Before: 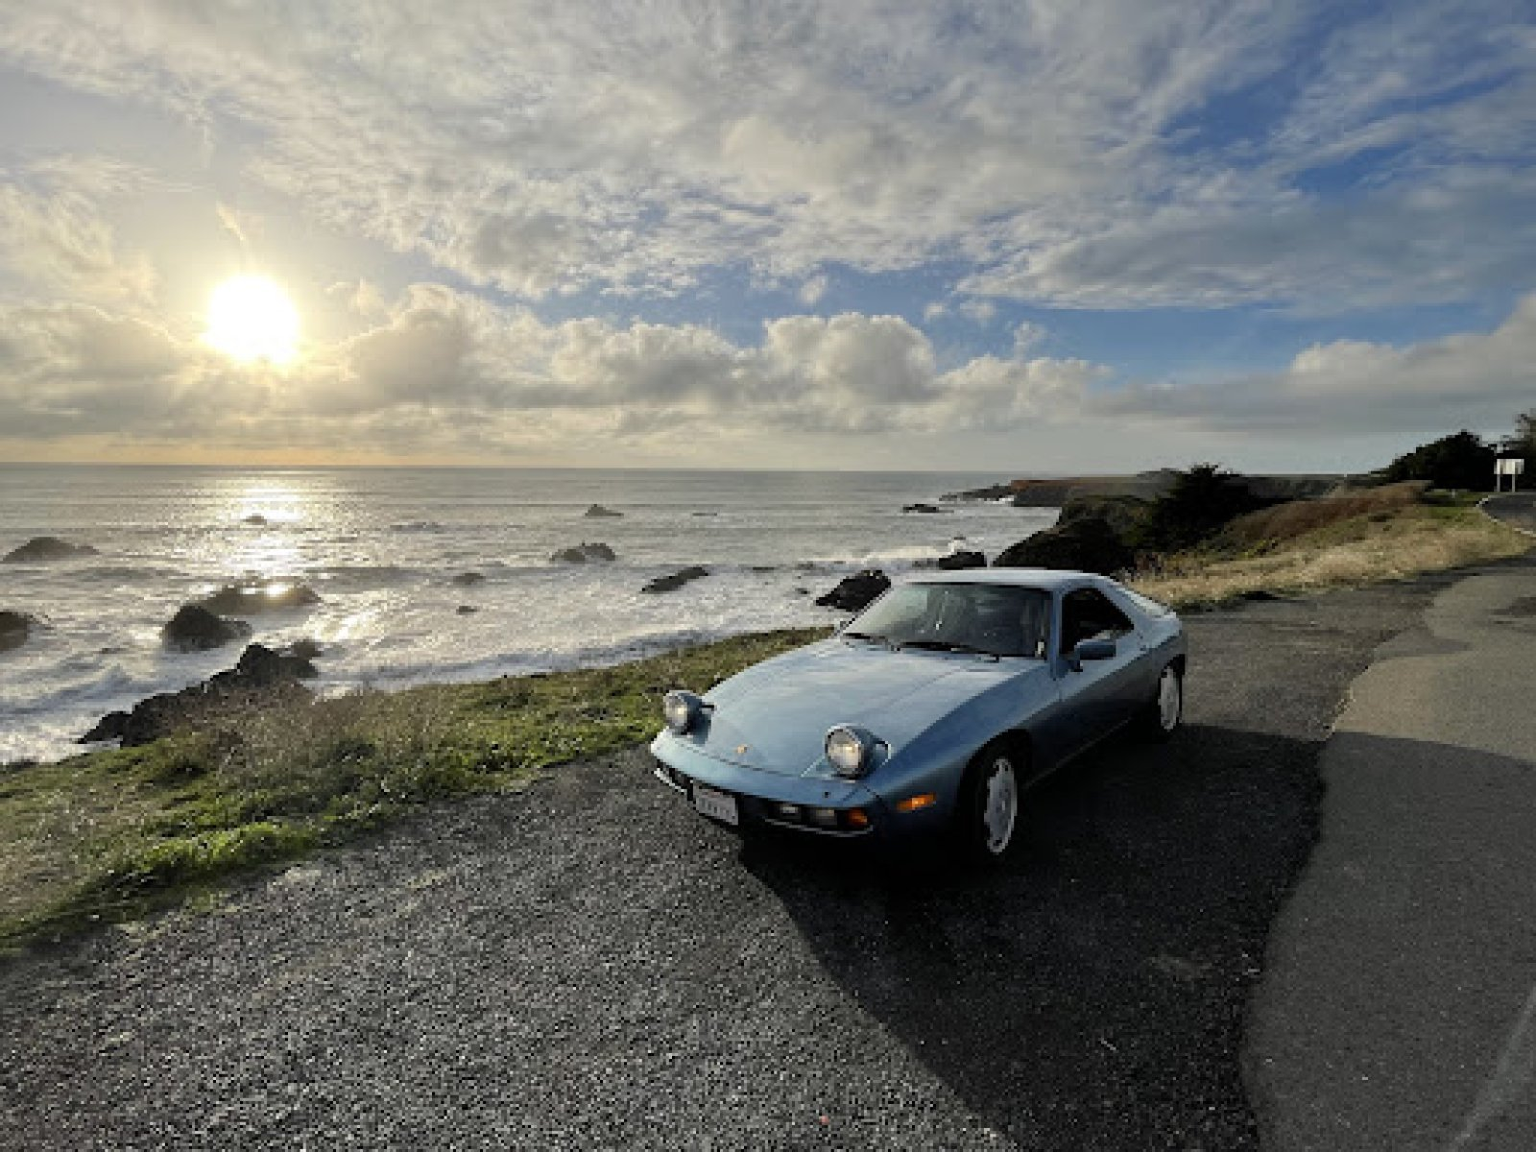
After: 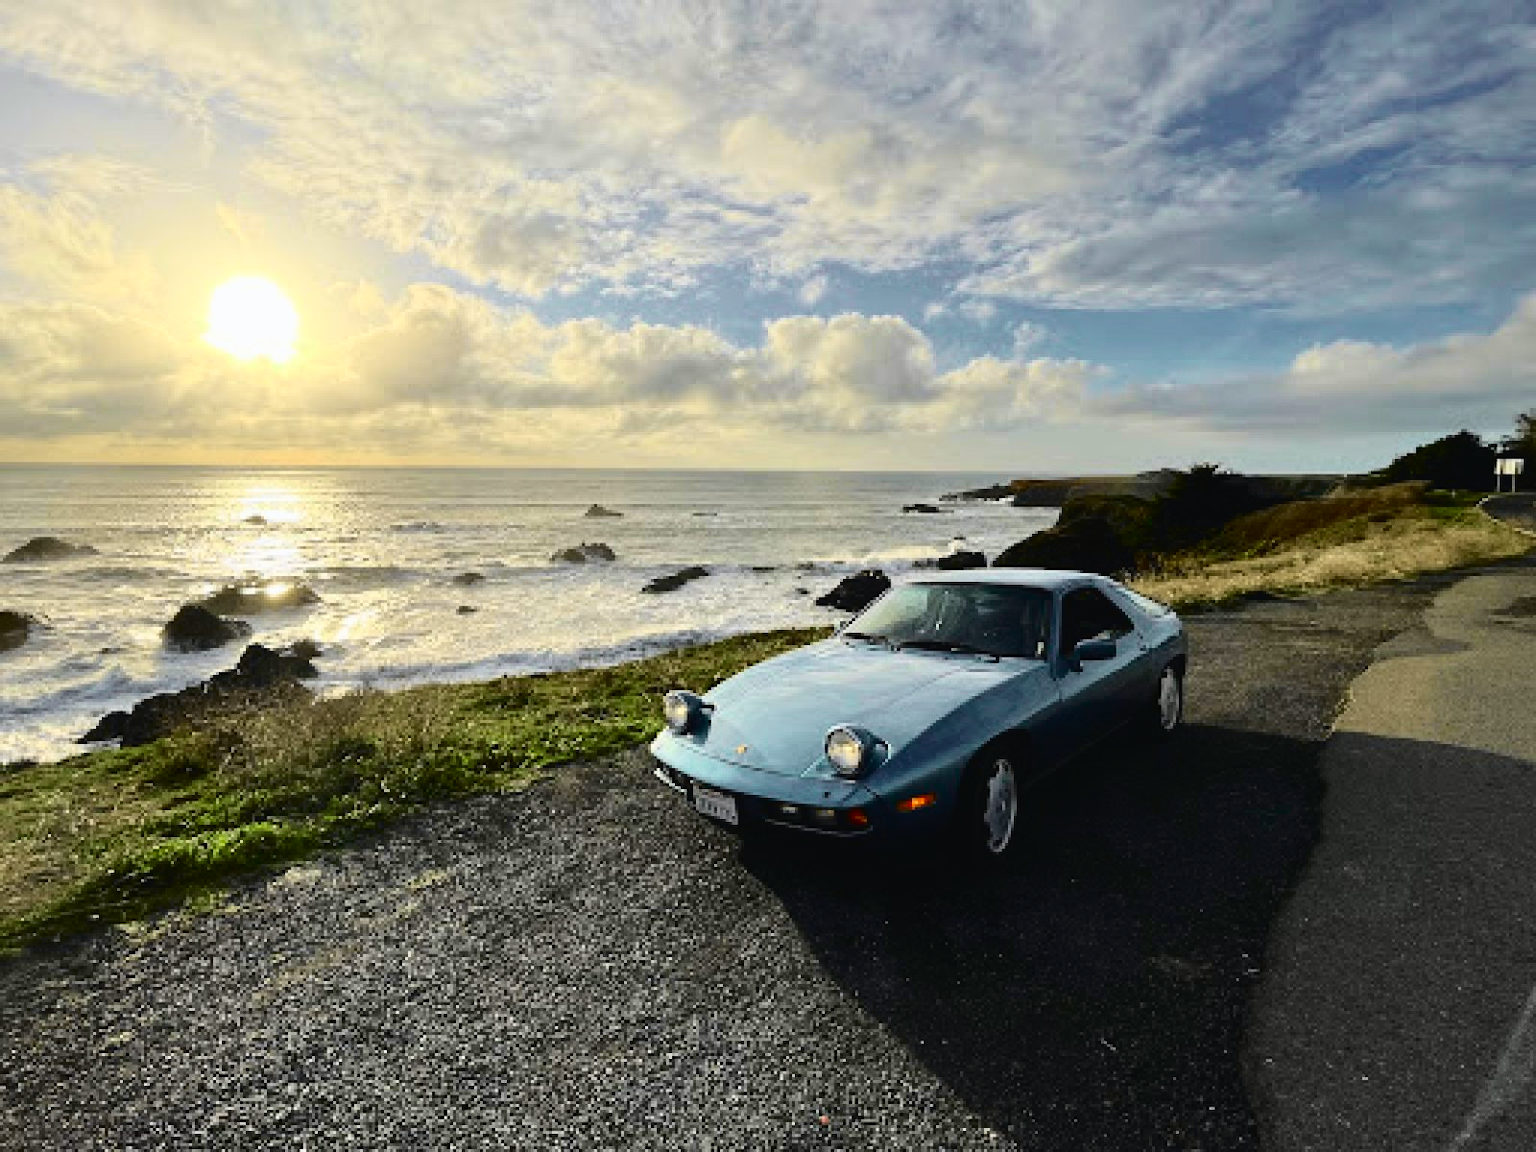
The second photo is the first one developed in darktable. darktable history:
tone curve: curves: ch0 [(0, 0.023) (0.132, 0.075) (0.251, 0.186) (0.441, 0.476) (0.662, 0.757) (0.849, 0.927) (1, 0.99)]; ch1 [(0, 0) (0.447, 0.411) (0.483, 0.469) (0.498, 0.496) (0.518, 0.514) (0.561, 0.59) (0.606, 0.659) (0.657, 0.725) (0.869, 0.916) (1, 1)]; ch2 [(0, 0) (0.307, 0.315) (0.425, 0.438) (0.483, 0.477) (0.503, 0.503) (0.526, 0.553) (0.552, 0.601) (0.615, 0.669) (0.703, 0.797) (0.985, 0.966)], color space Lab, independent channels, preserve colors none
